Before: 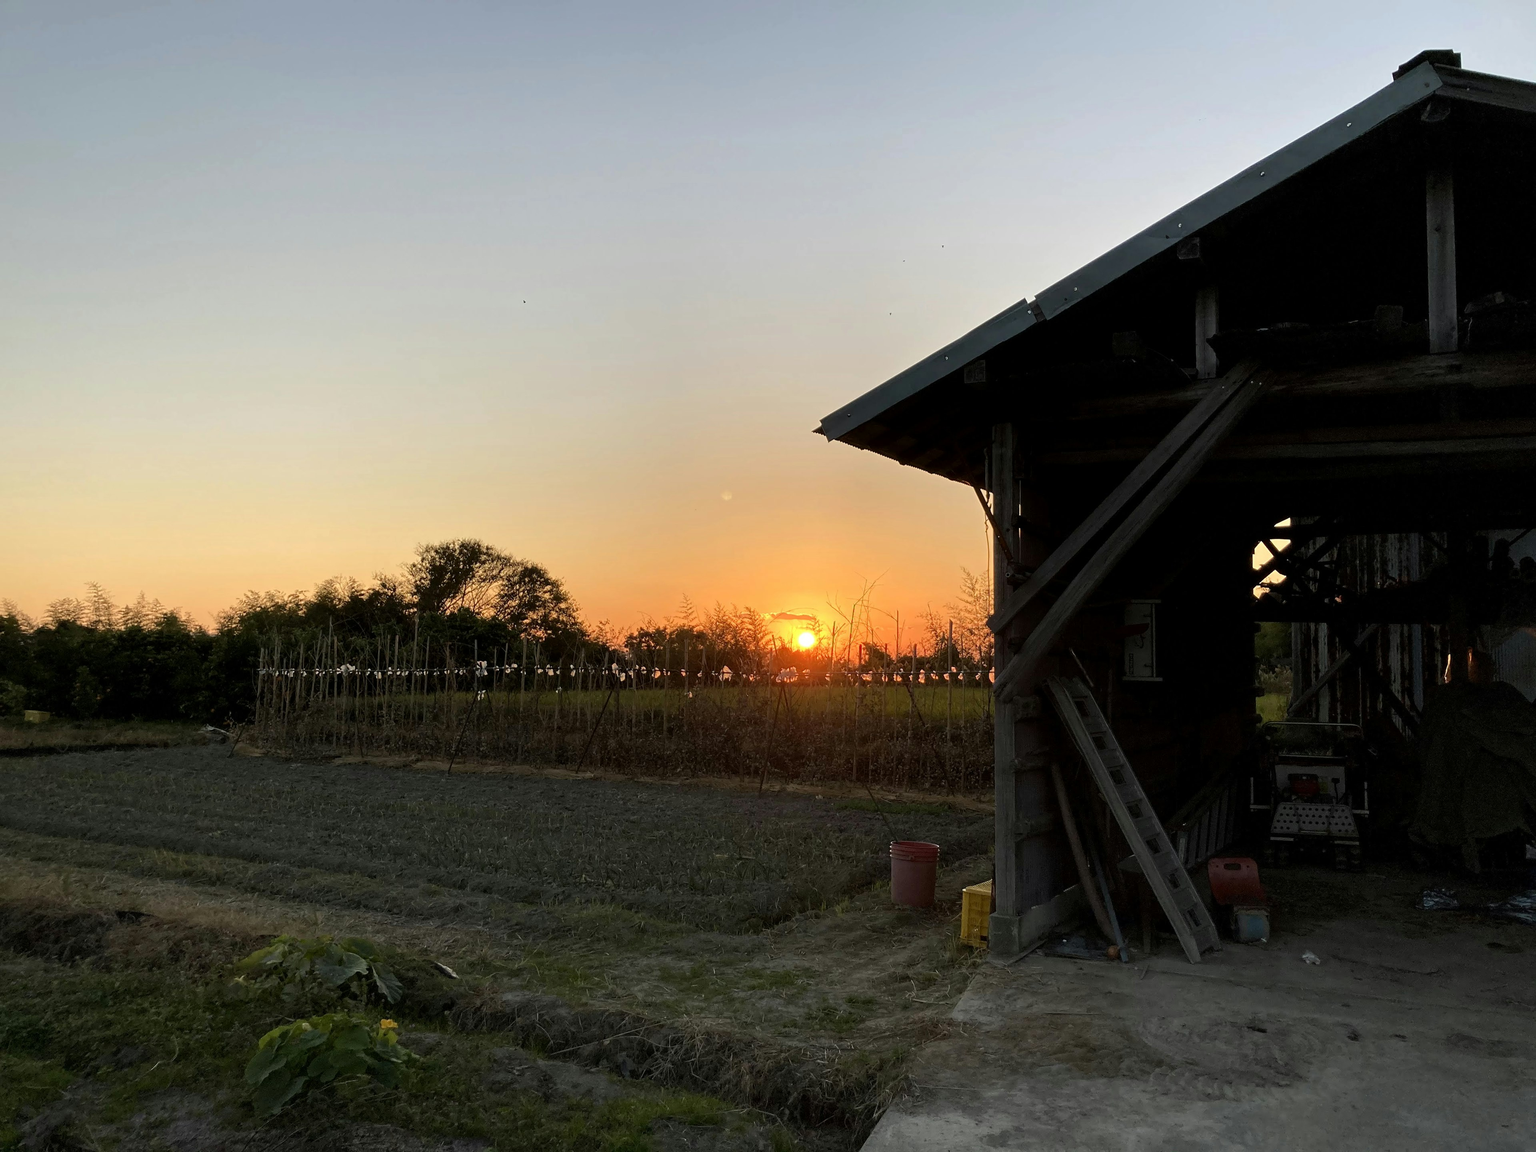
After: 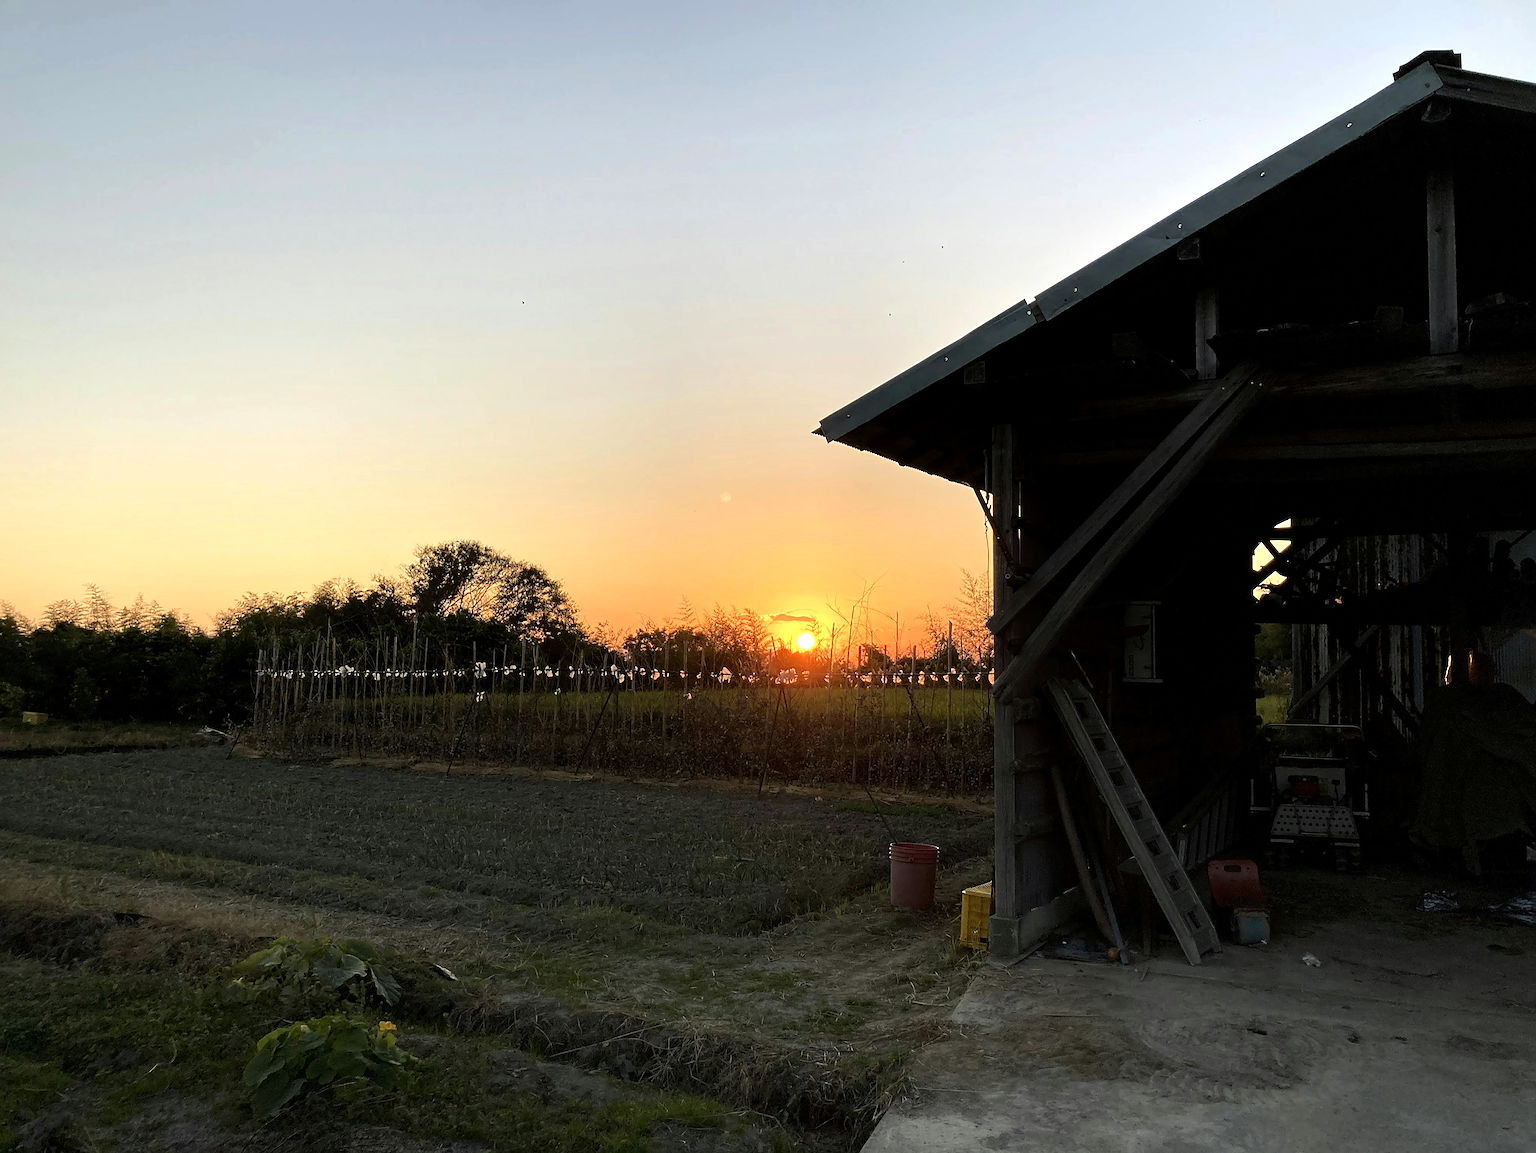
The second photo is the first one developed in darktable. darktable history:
sharpen: on, module defaults
exposure: compensate highlight preservation false
tone equalizer: -8 EV -0.378 EV, -7 EV -0.428 EV, -6 EV -0.32 EV, -5 EV -0.26 EV, -3 EV 0.223 EV, -2 EV 0.356 EV, -1 EV 0.404 EV, +0 EV 0.417 EV
crop: left 0.156%
